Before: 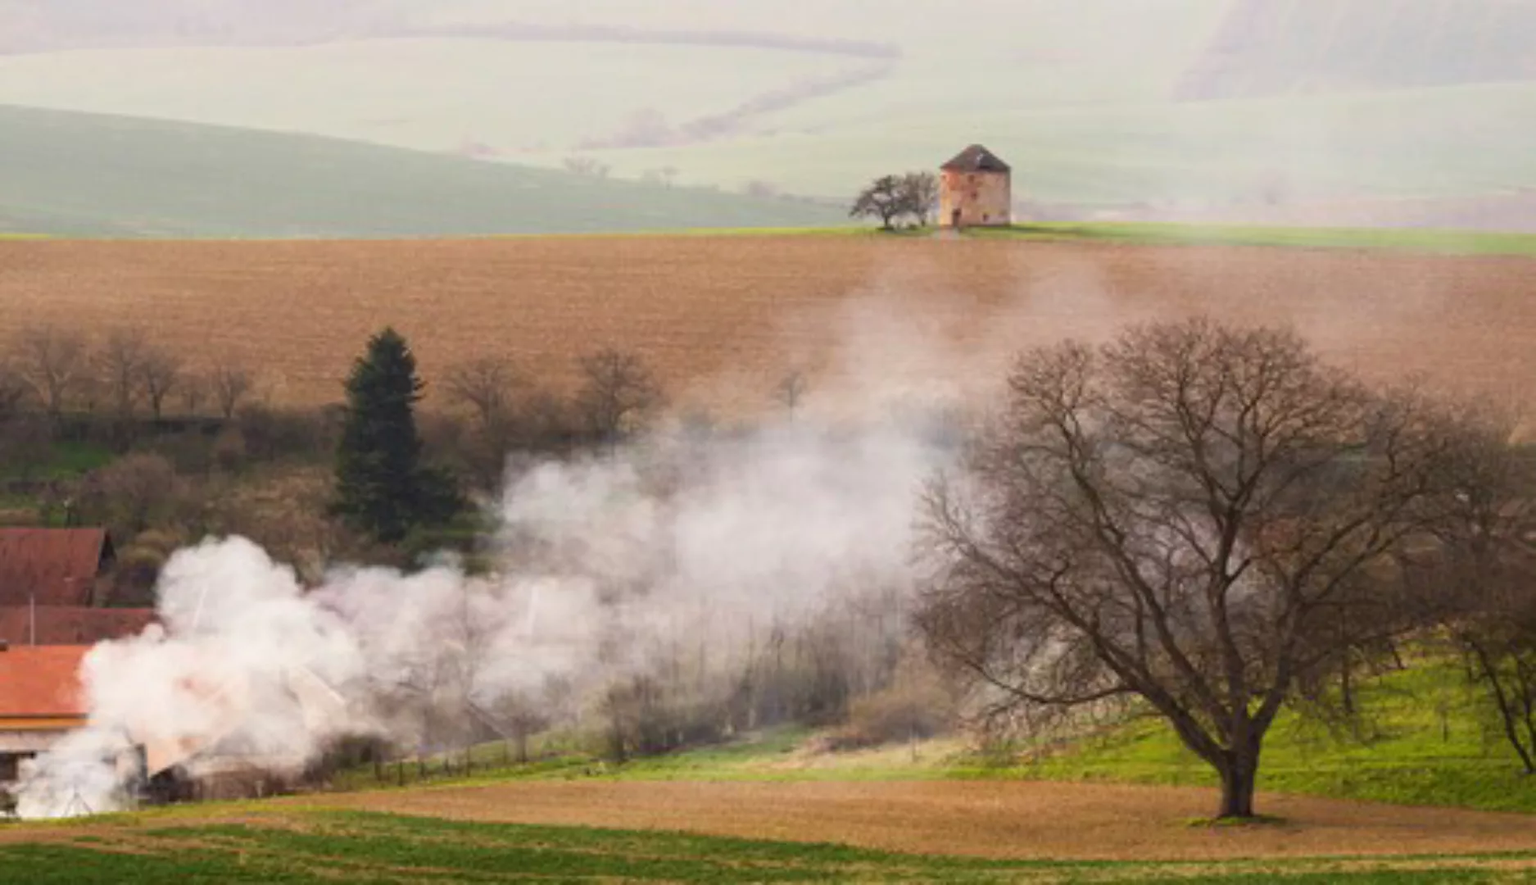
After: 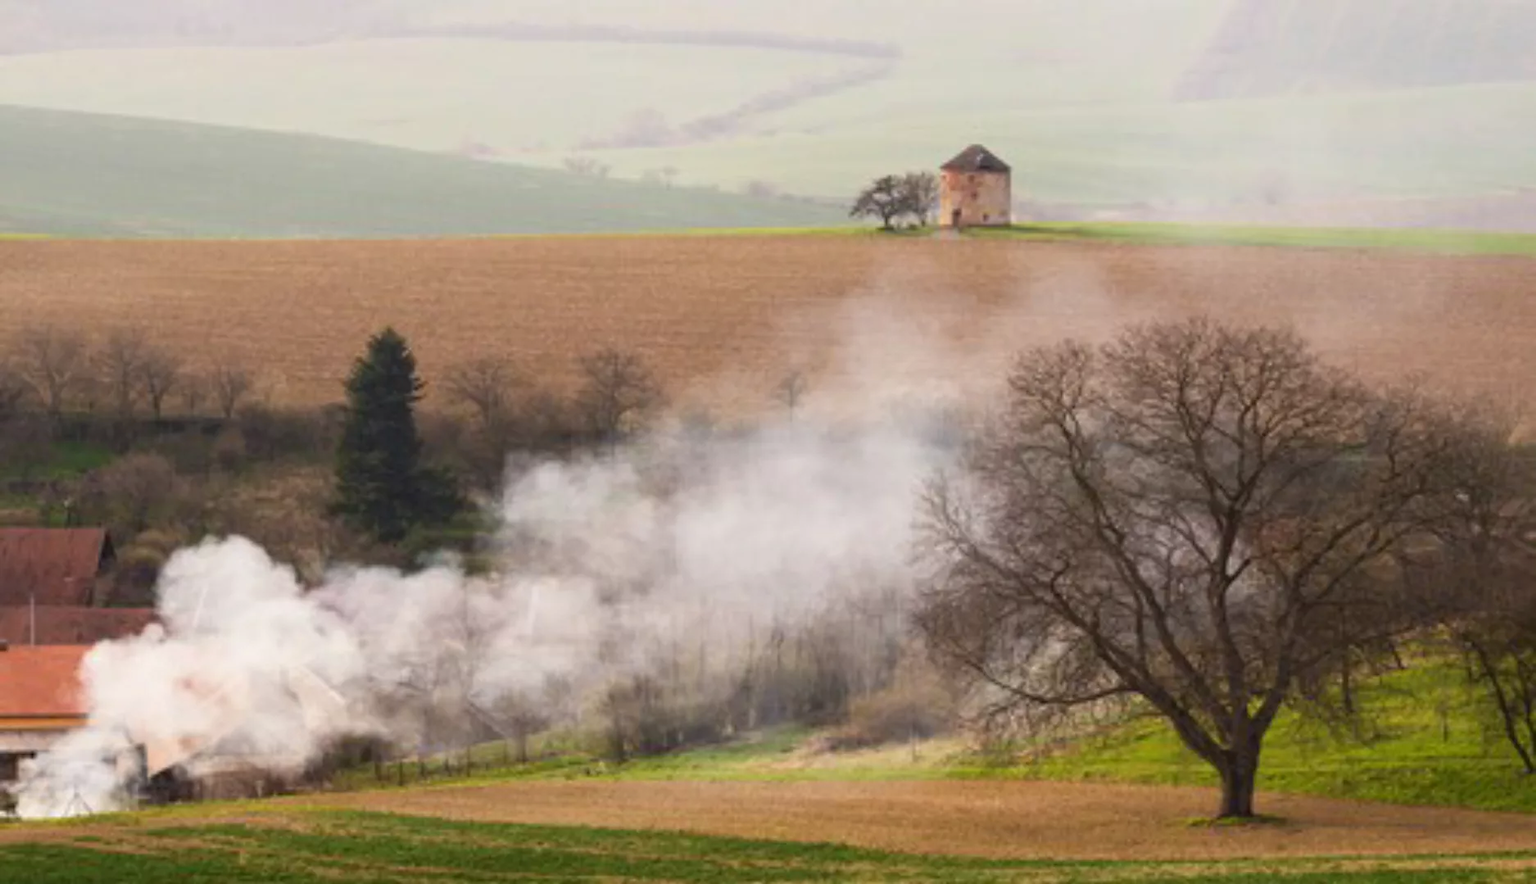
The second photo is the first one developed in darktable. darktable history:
color zones: curves: ch1 [(0.077, 0.436) (0.25, 0.5) (0.75, 0.5)]
